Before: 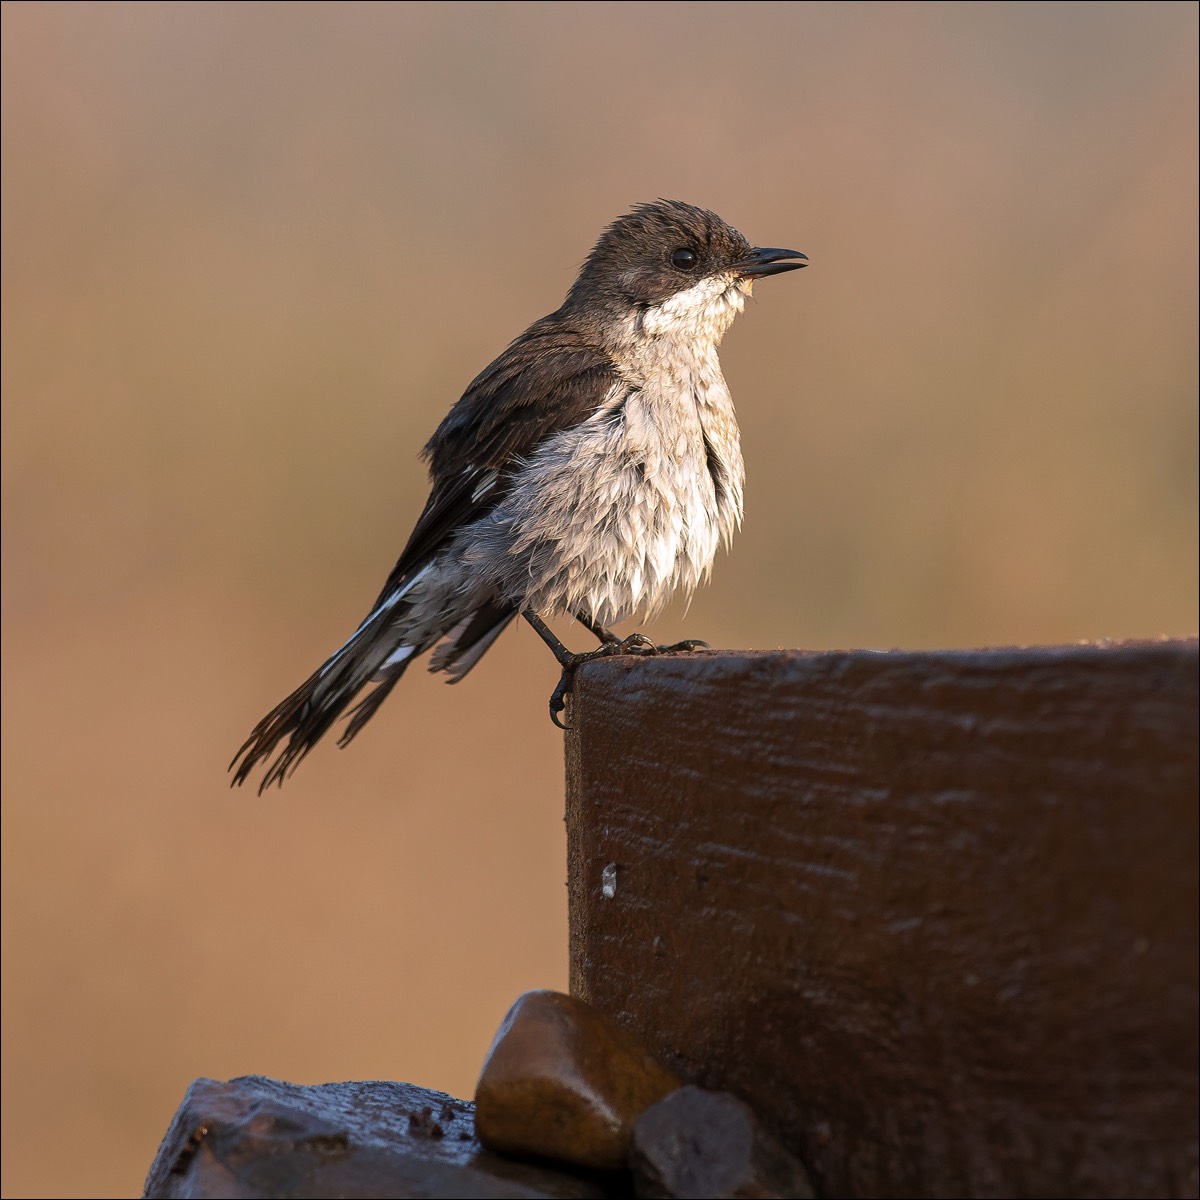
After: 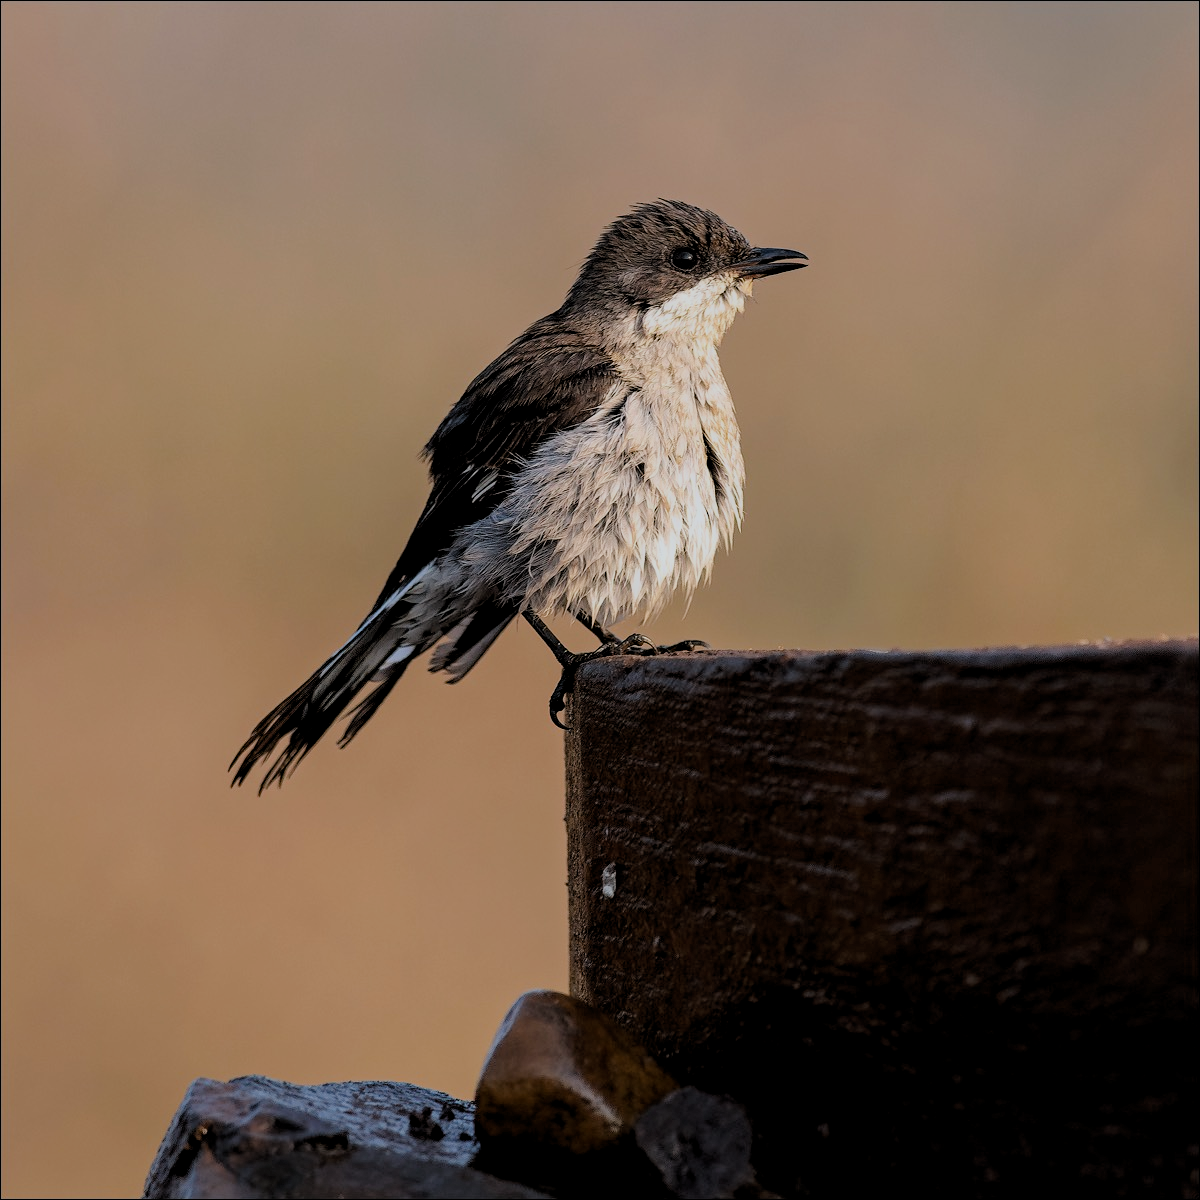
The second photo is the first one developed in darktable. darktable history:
levels: levels [0.016, 0.492, 0.969]
exposure: exposure -0.427 EV, compensate exposure bias true, compensate highlight preservation false
haze removal: compatibility mode true
filmic rgb: black relative exposure -4.55 EV, white relative exposure 4.76 EV, hardness 2.36, latitude 36.63%, contrast 1.045, highlights saturation mix 0.745%, shadows ↔ highlights balance 1.21%, color science v6 (2022)
